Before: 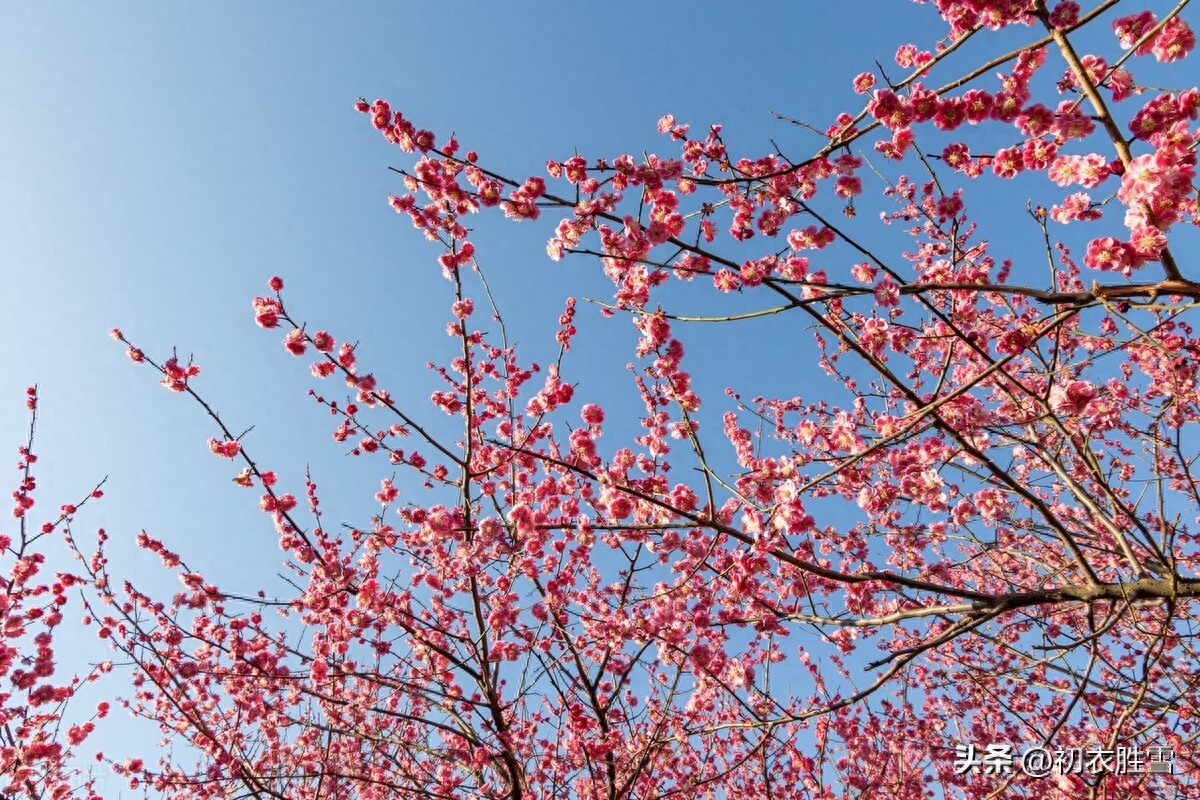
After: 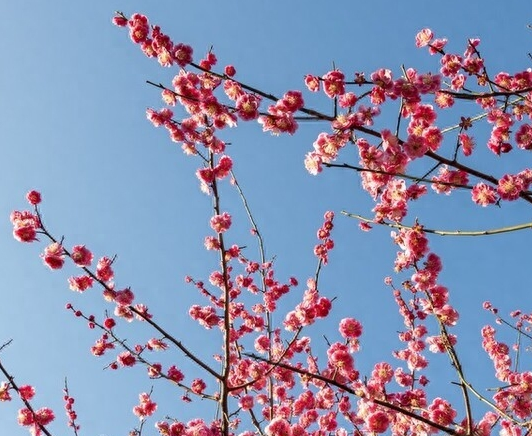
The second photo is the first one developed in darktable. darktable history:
crop: left 20.243%, top 10.798%, right 35.344%, bottom 34.601%
